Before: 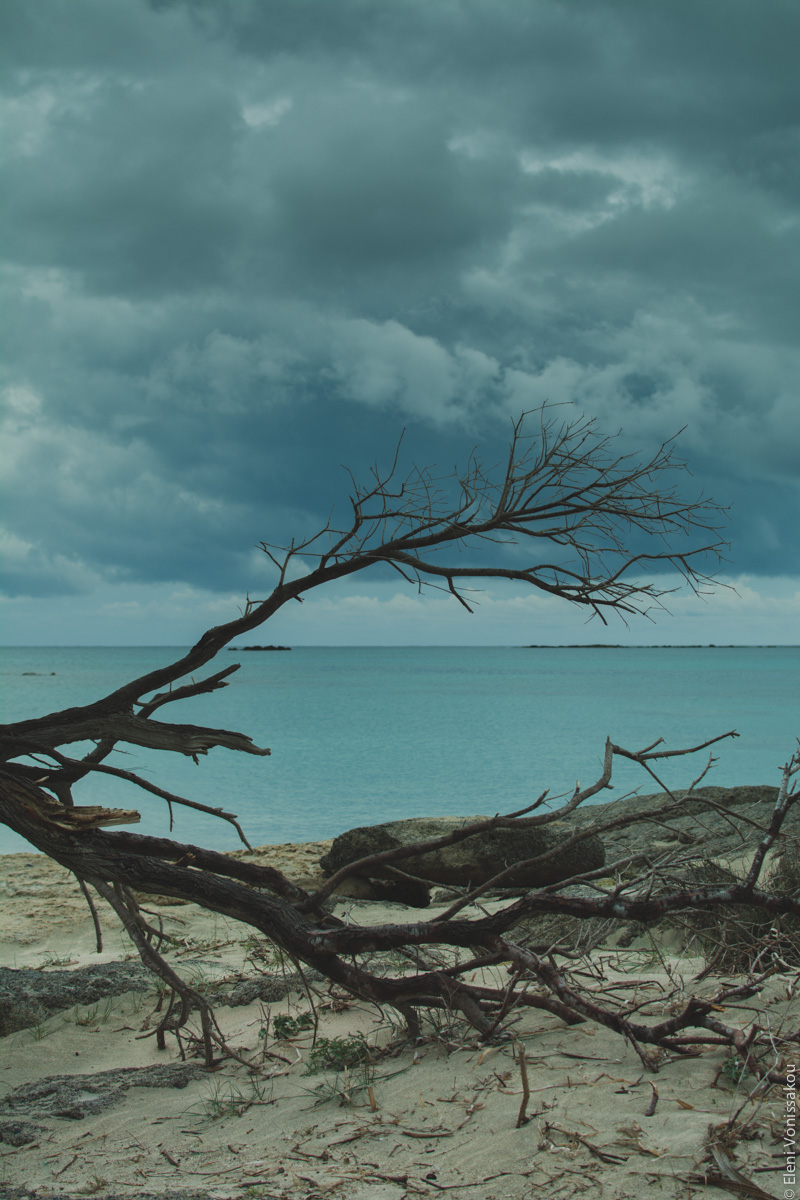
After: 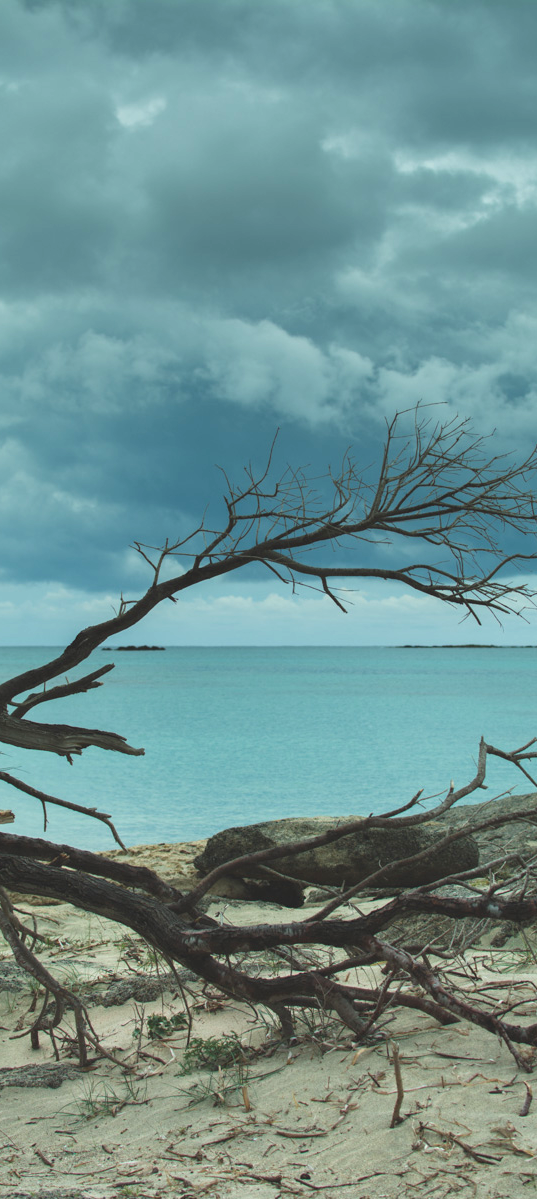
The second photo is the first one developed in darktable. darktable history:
crop and rotate: left 15.757%, right 17.005%
exposure: black level correction 0, exposure 0.699 EV, compensate exposure bias true, compensate highlight preservation false
